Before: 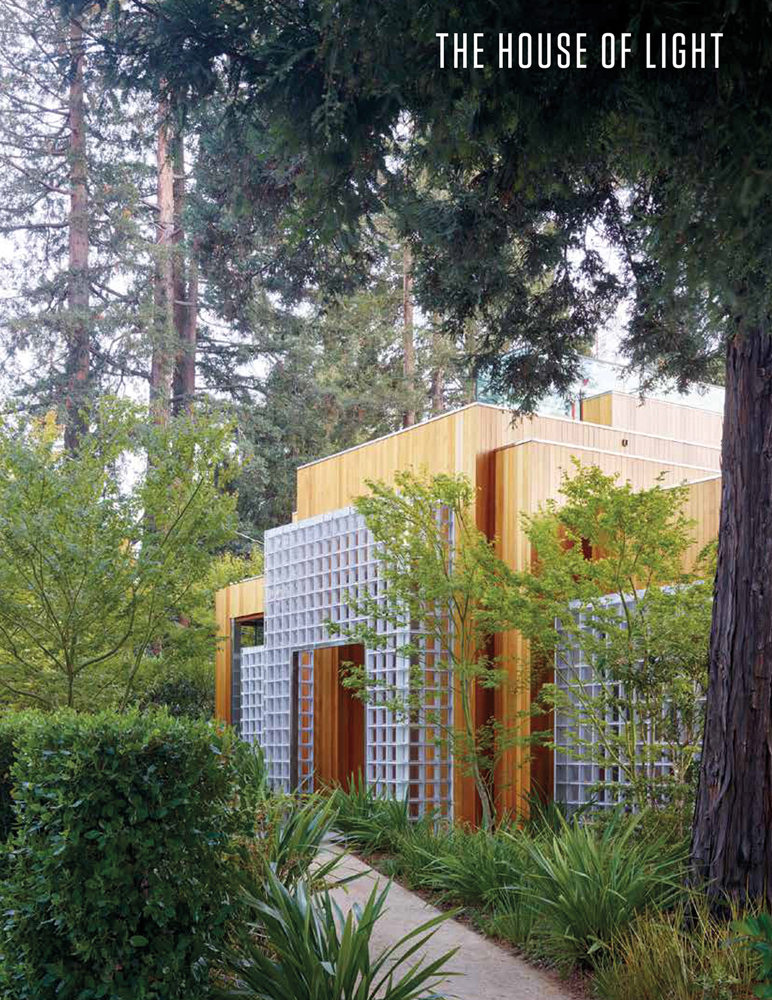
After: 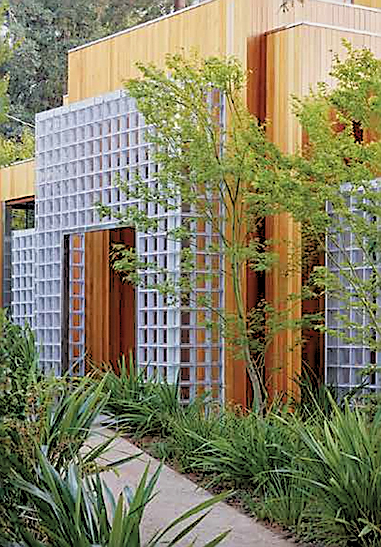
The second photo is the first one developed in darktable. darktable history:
sharpen: radius 1.4, amount 1.25, threshold 0.7
crop: left 29.672%, top 41.786%, right 20.851%, bottom 3.487%
rgb levels: preserve colors sum RGB, levels [[0.038, 0.433, 0.934], [0, 0.5, 1], [0, 0.5, 1]]
